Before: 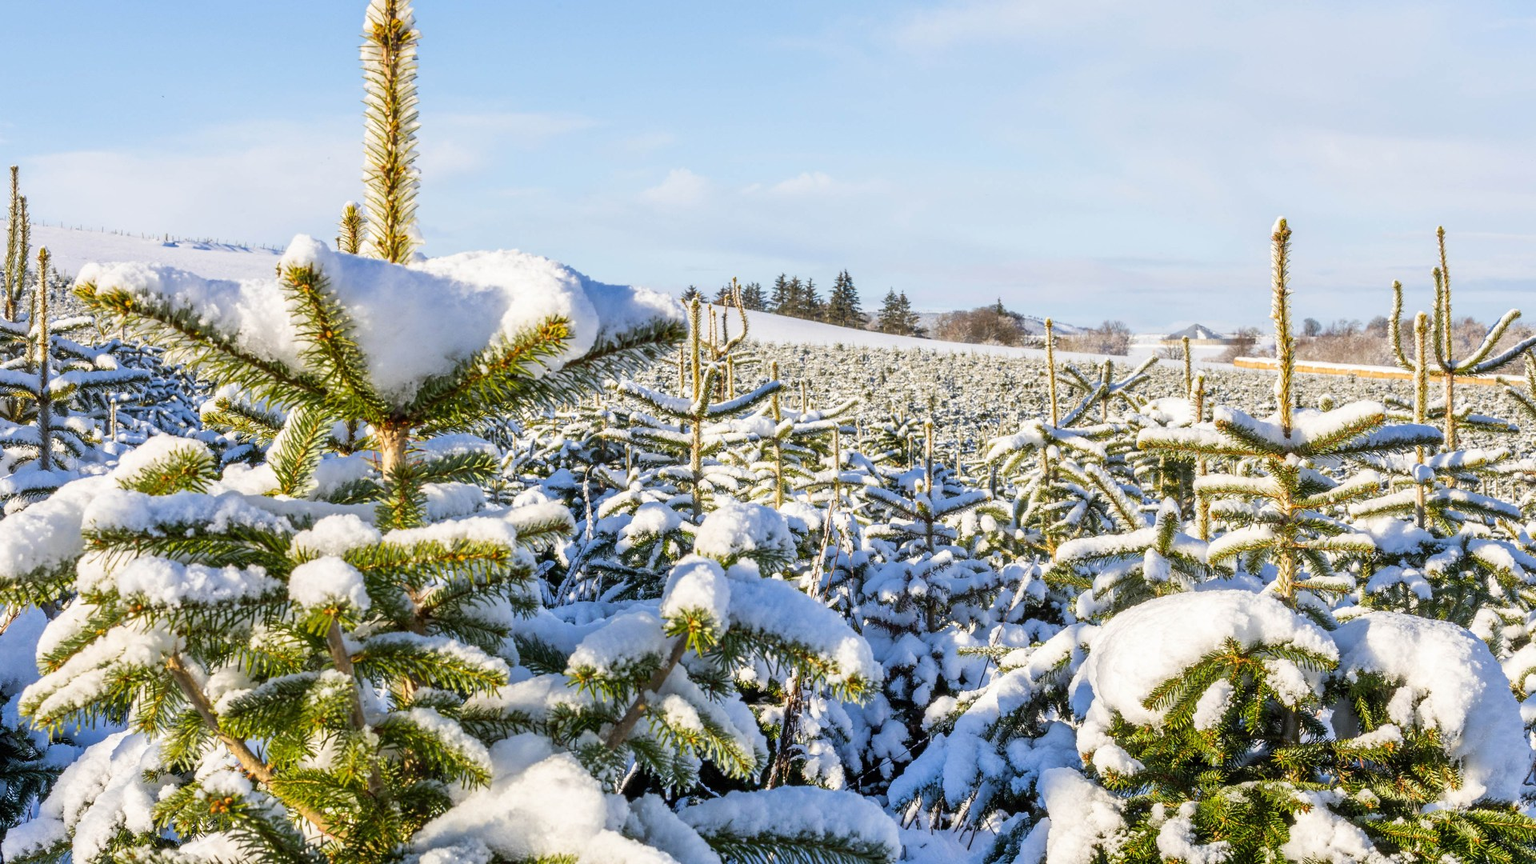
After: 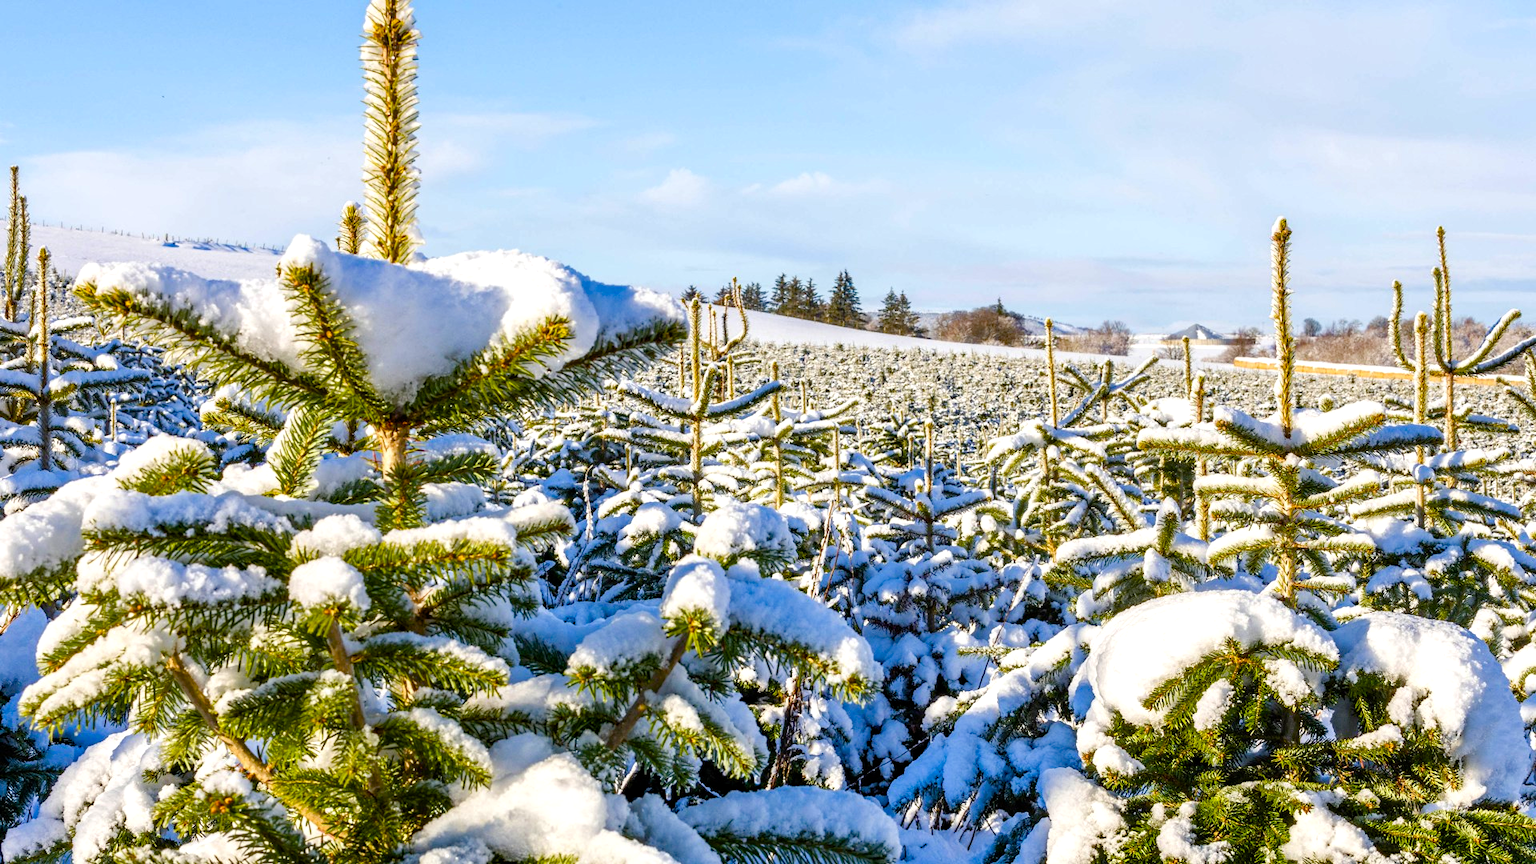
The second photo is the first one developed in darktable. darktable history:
haze removal: compatibility mode true, adaptive false
color balance rgb: perceptual saturation grading › global saturation 38.872%, perceptual saturation grading › highlights -50.578%, perceptual saturation grading › shadows 31.153%, global vibrance 25.018%, contrast 9.809%
